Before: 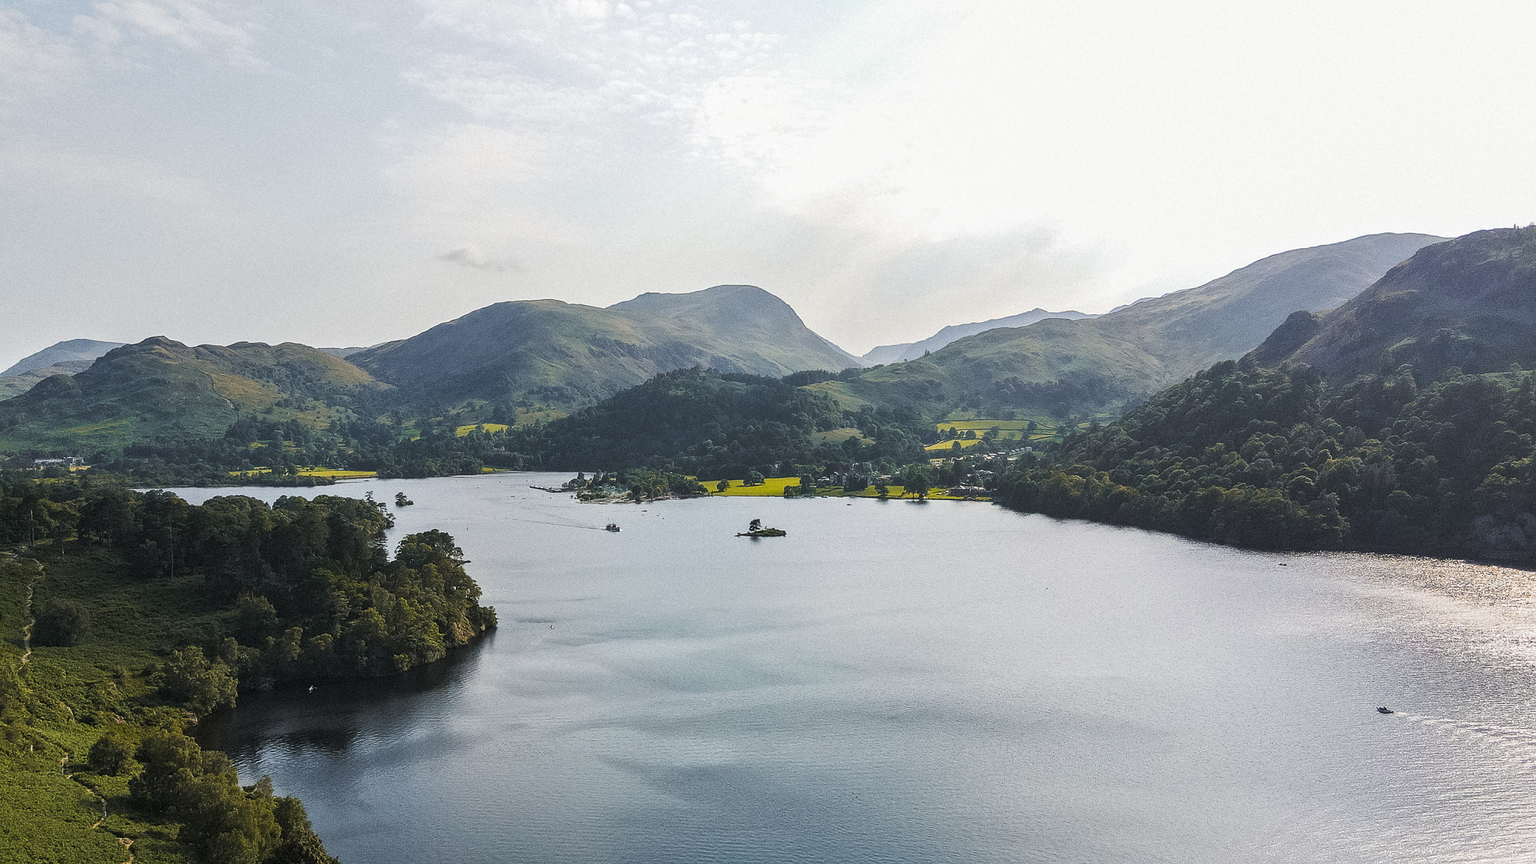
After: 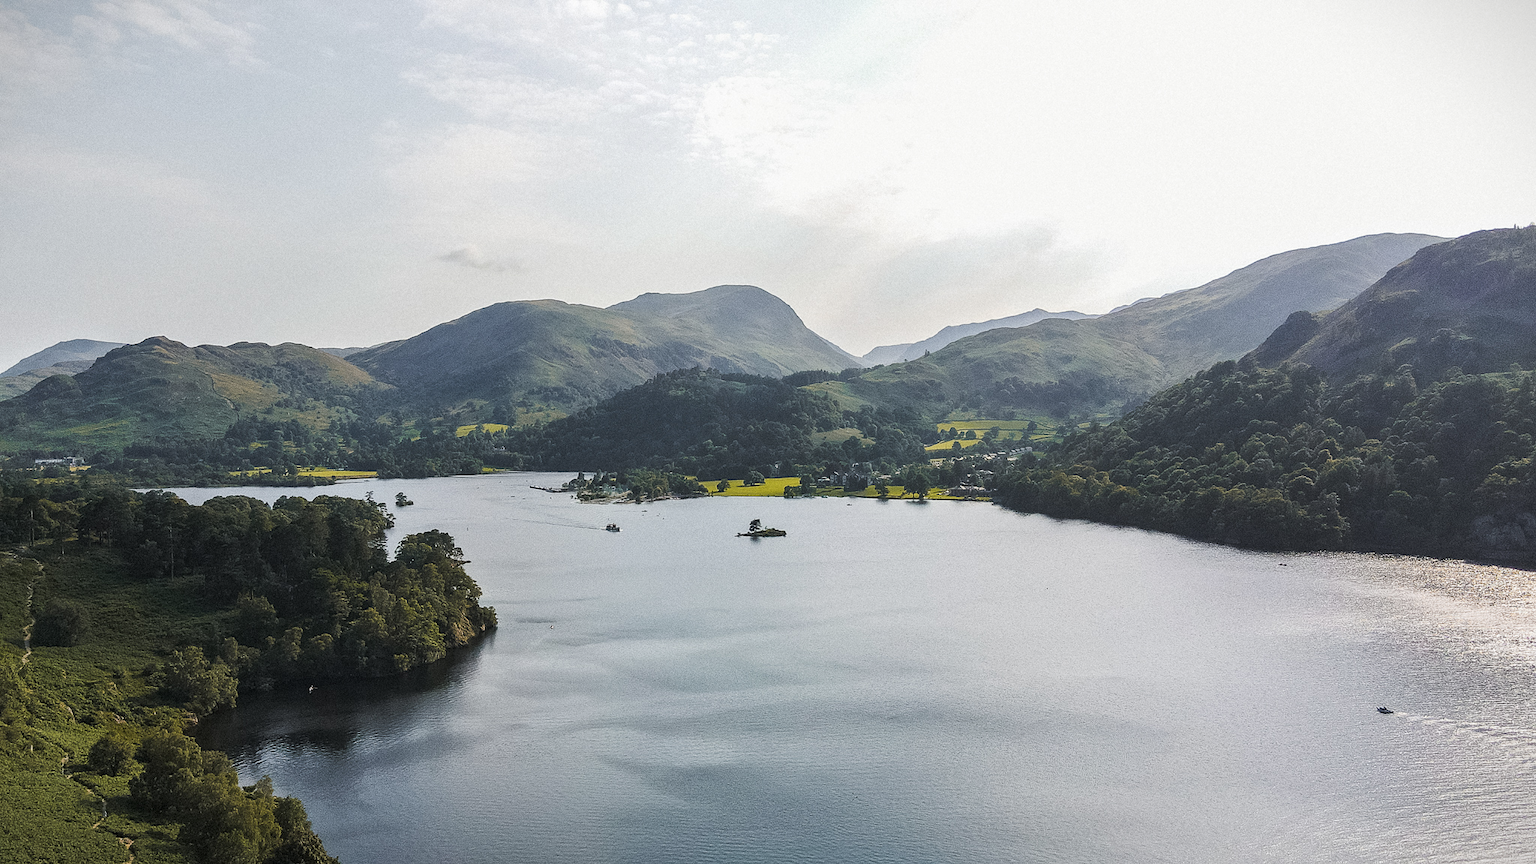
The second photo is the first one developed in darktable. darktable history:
contrast brightness saturation: saturation -0.1
vignetting: fall-off start 100%, brightness -0.406, saturation -0.3, width/height ratio 1.324, dithering 8-bit output, unbound false
